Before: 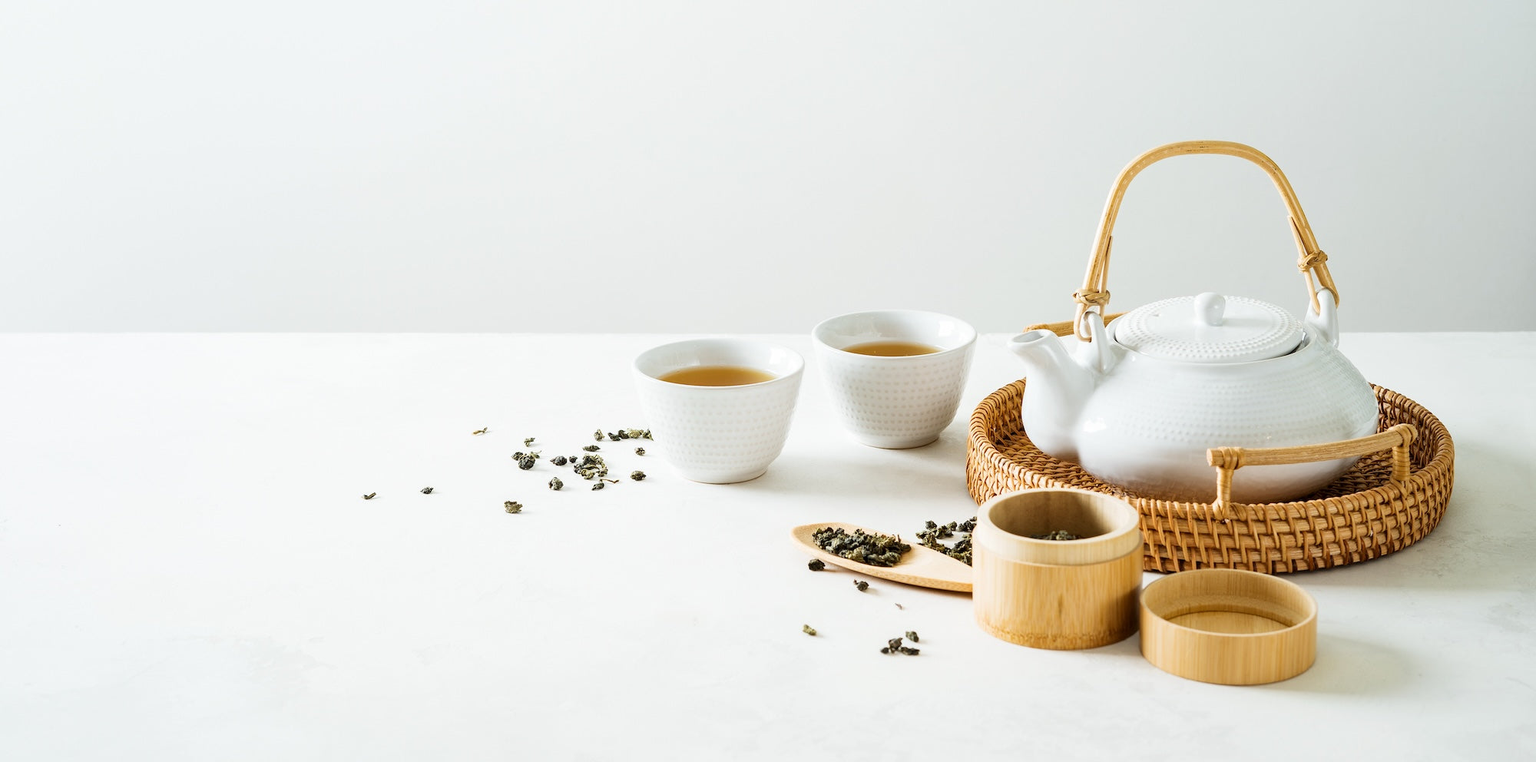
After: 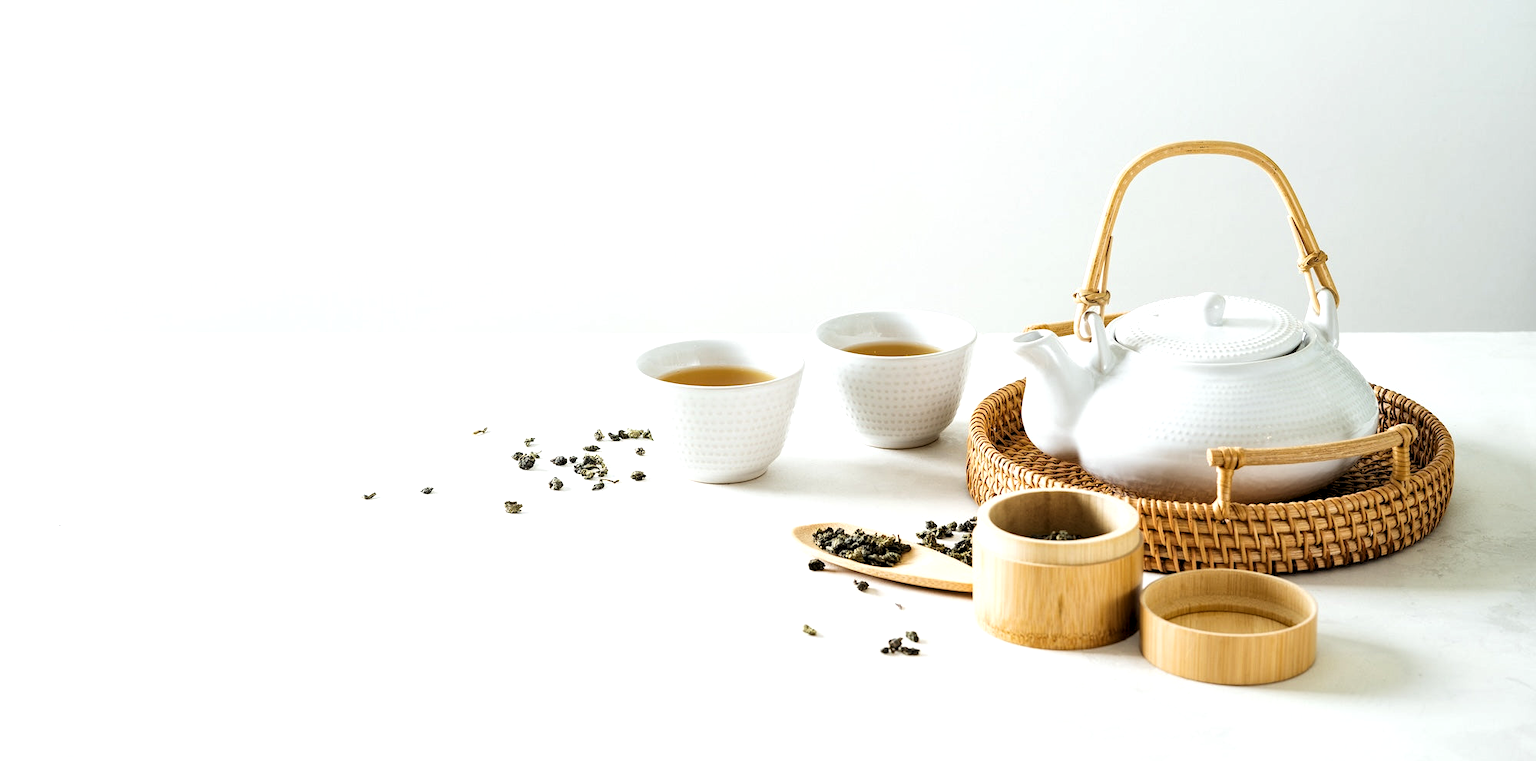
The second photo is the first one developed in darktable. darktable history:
local contrast: highlights 101%, shadows 102%, detail 119%, midtone range 0.2
levels: levels [0.062, 0.494, 0.925]
